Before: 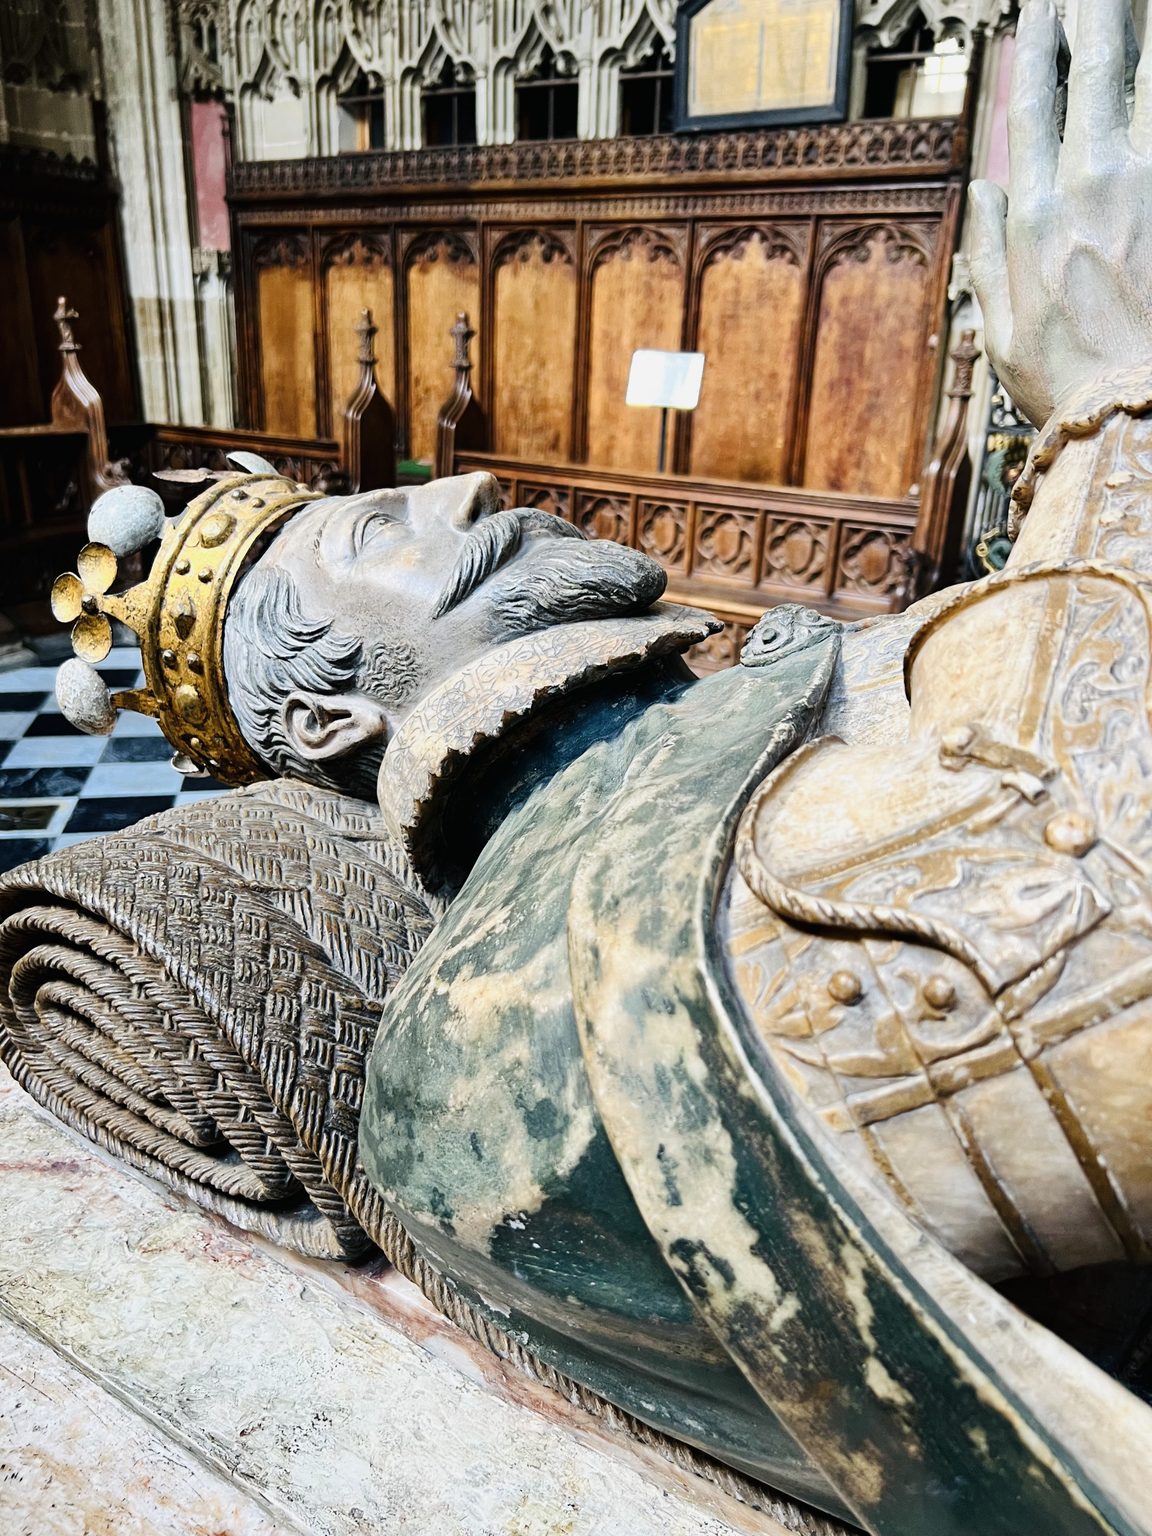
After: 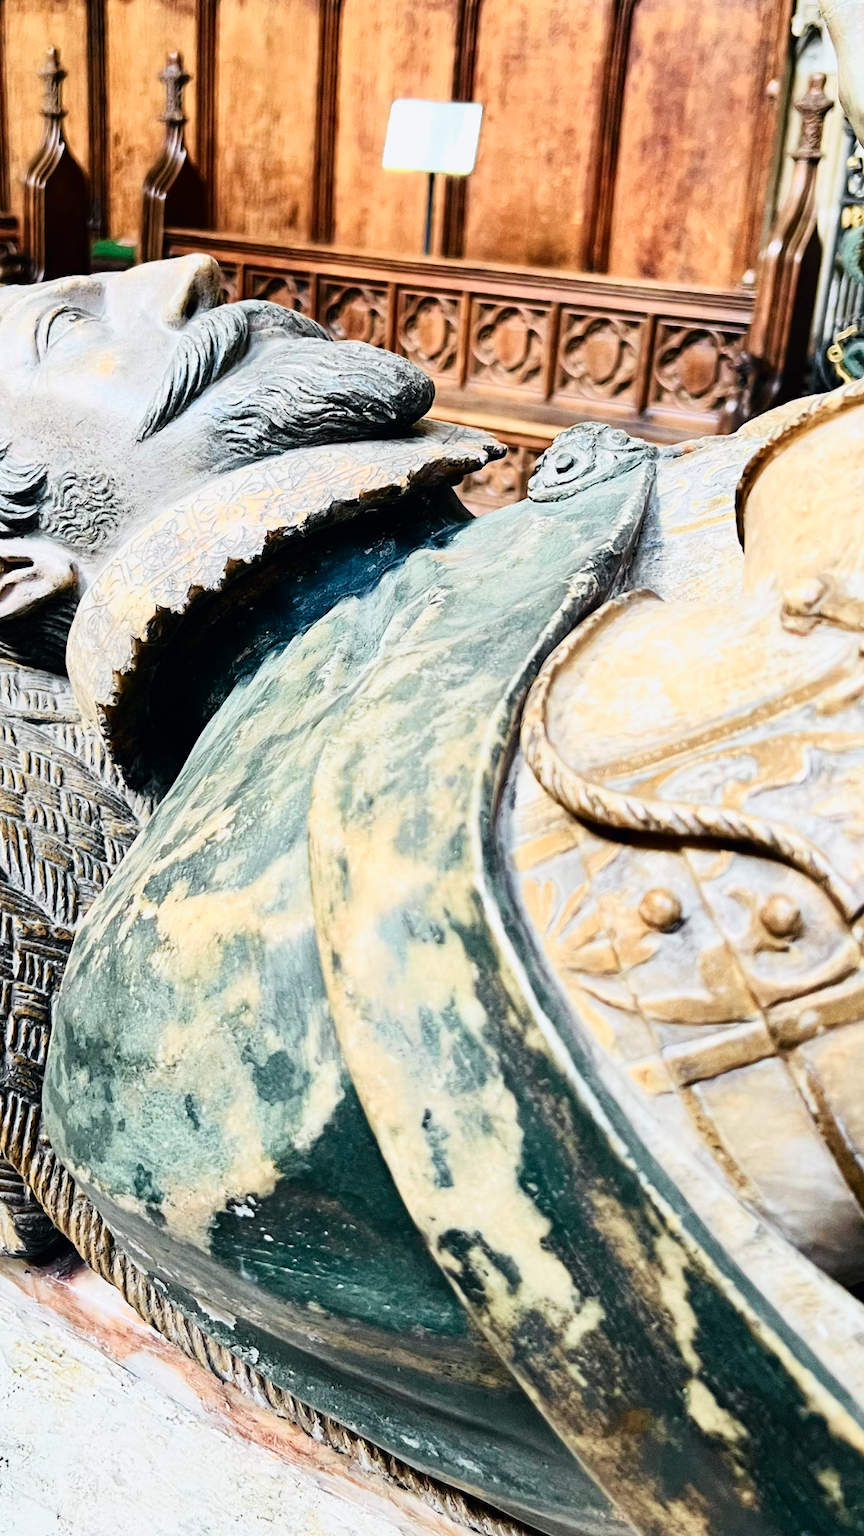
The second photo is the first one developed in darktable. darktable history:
tone curve: curves: ch0 [(0, 0) (0.051, 0.03) (0.096, 0.071) (0.241, 0.247) (0.455, 0.525) (0.594, 0.697) (0.741, 0.845) (0.871, 0.933) (1, 0.984)]; ch1 [(0, 0) (0.1, 0.038) (0.318, 0.243) (0.399, 0.351) (0.478, 0.469) (0.499, 0.499) (0.534, 0.549) (0.565, 0.594) (0.601, 0.634) (0.666, 0.7) (1, 1)]; ch2 [(0, 0) (0.453, 0.45) (0.479, 0.483) (0.504, 0.499) (0.52, 0.519) (0.541, 0.559) (0.592, 0.612) (0.824, 0.815) (1, 1)], color space Lab, independent channels, preserve colors none
crop and rotate: left 28.256%, top 17.734%, right 12.656%, bottom 3.573%
